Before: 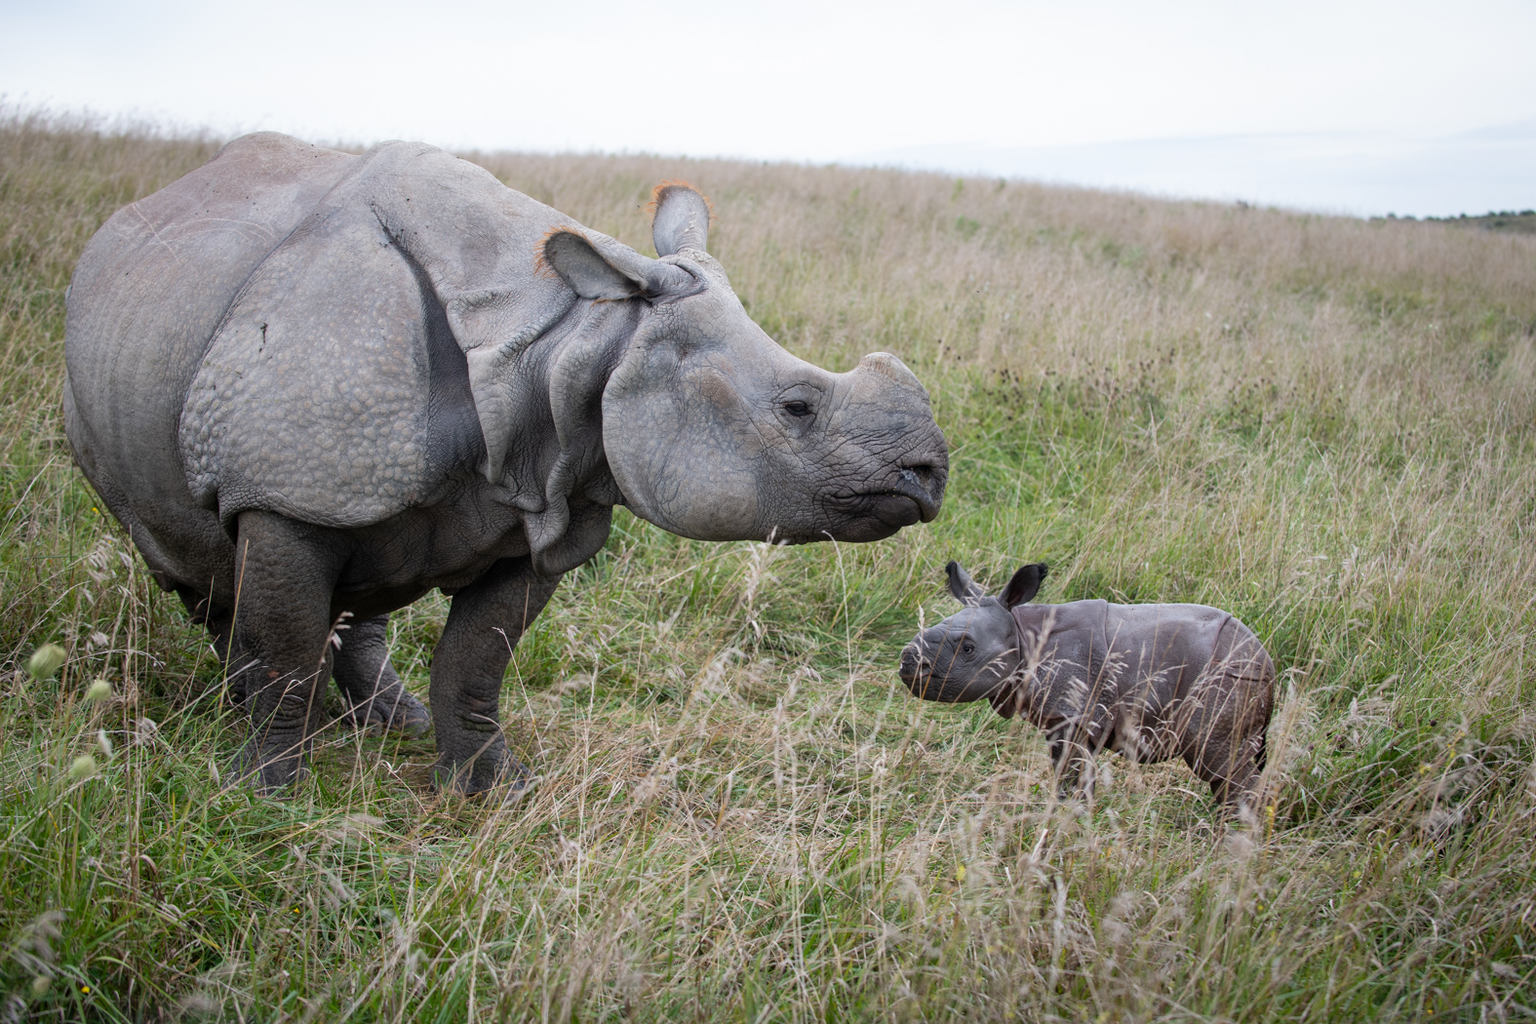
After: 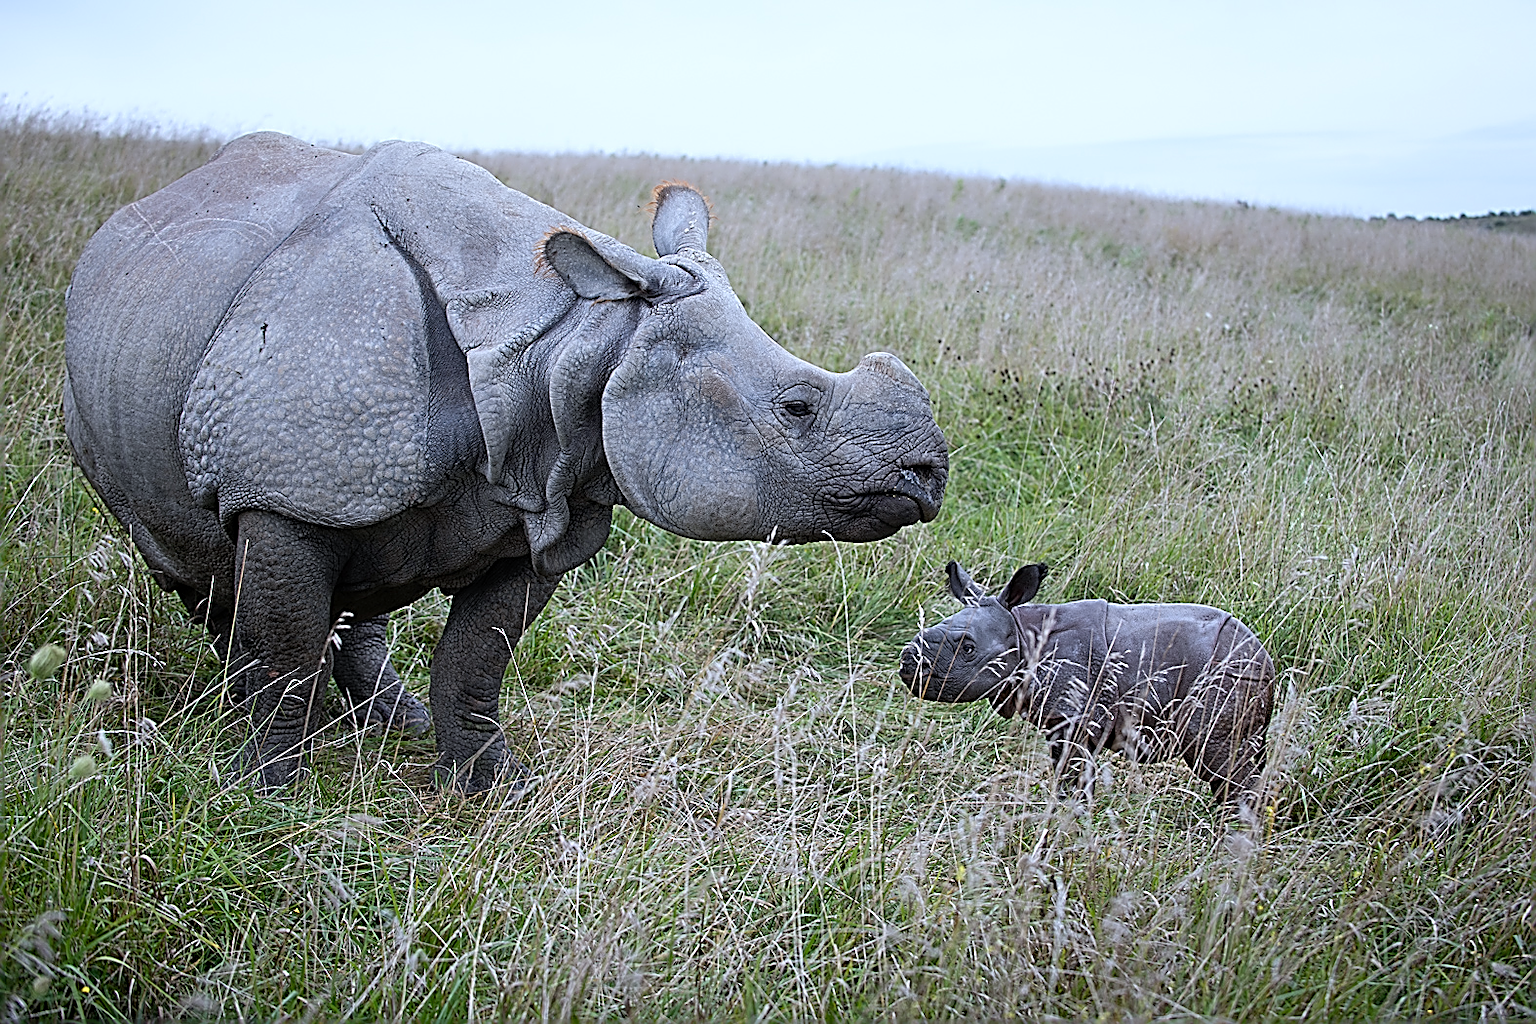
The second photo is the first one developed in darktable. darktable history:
sharpen: amount 2
white balance: red 0.931, blue 1.11
